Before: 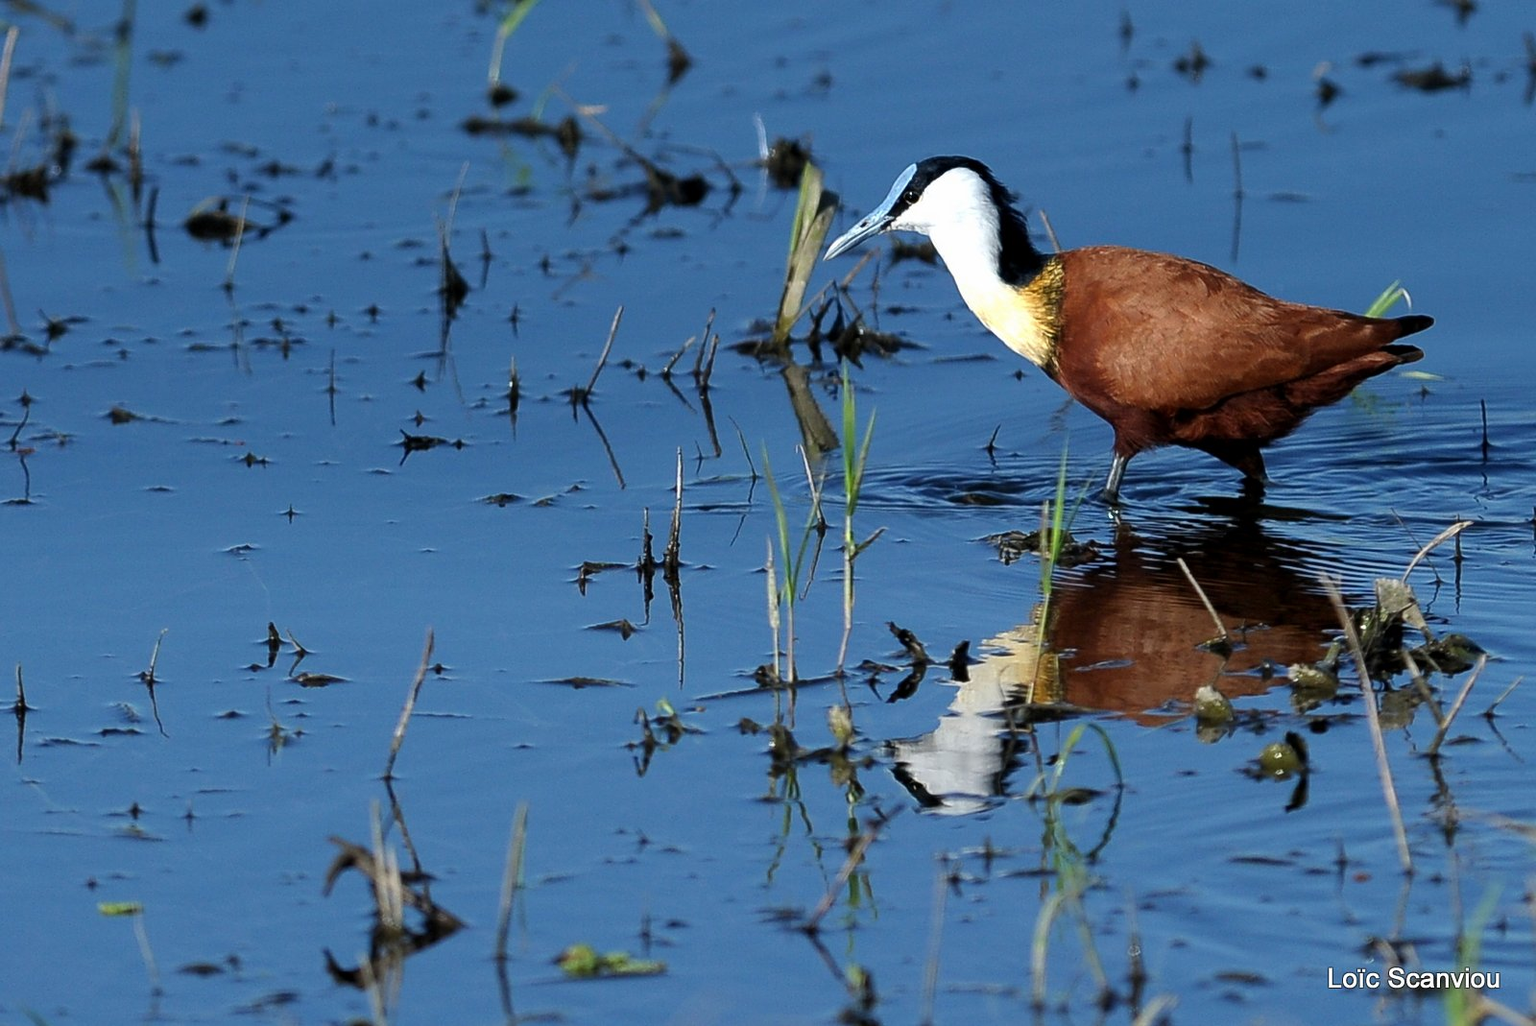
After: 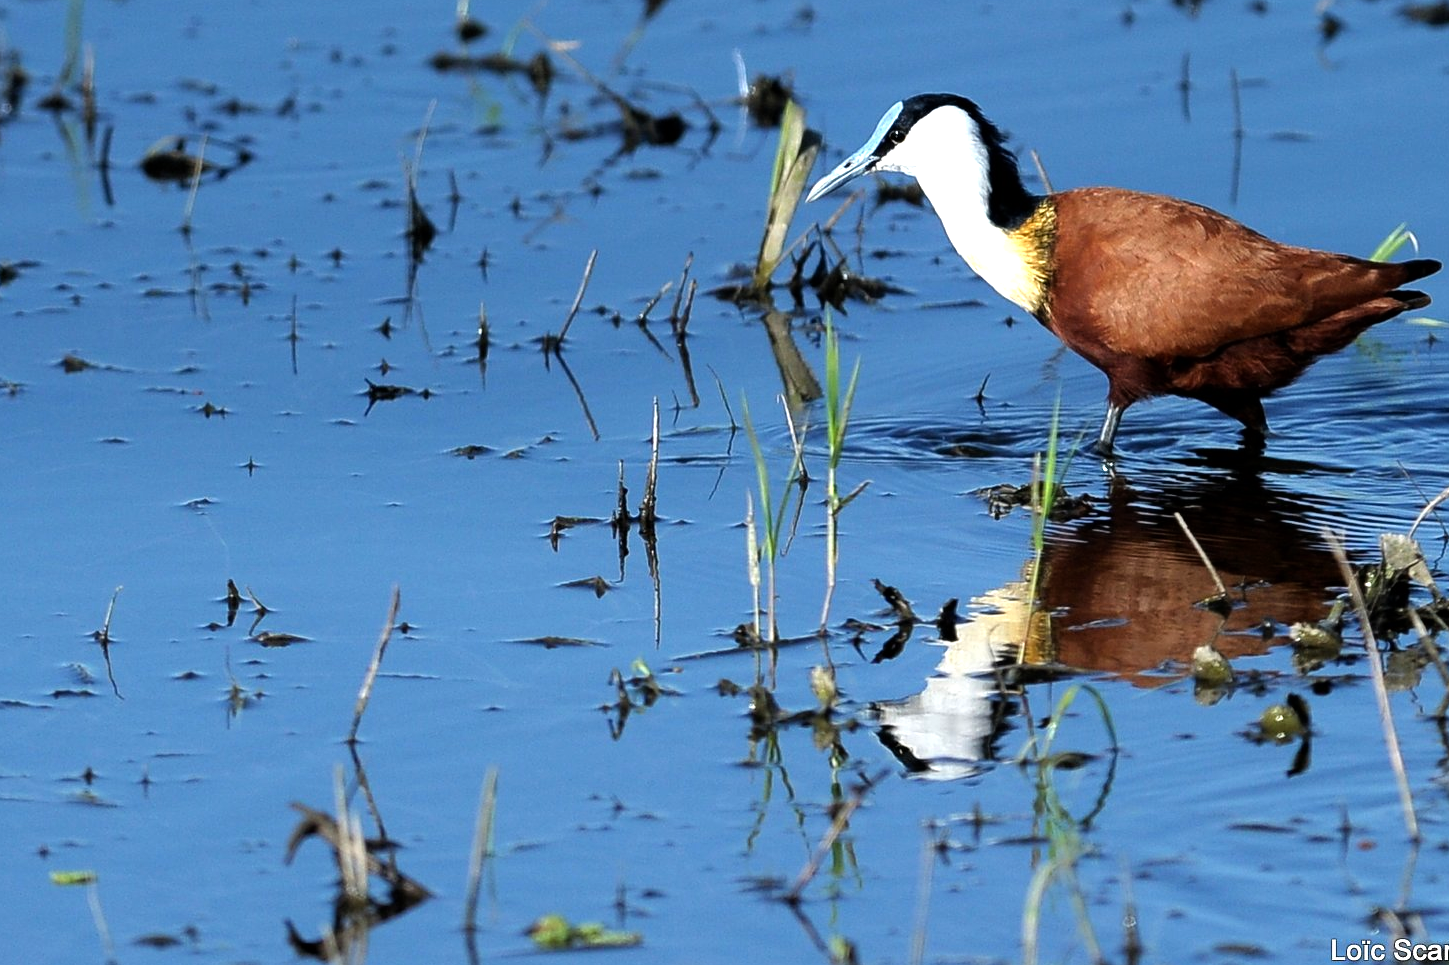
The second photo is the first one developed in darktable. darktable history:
tone equalizer: -8 EV -0.767 EV, -7 EV -0.722 EV, -6 EV -0.614 EV, -5 EV -0.382 EV, -3 EV 0.401 EV, -2 EV 0.6 EV, -1 EV 0.676 EV, +0 EV 0.762 EV
crop: left 3.251%, top 6.518%, right 6.174%, bottom 3.175%
